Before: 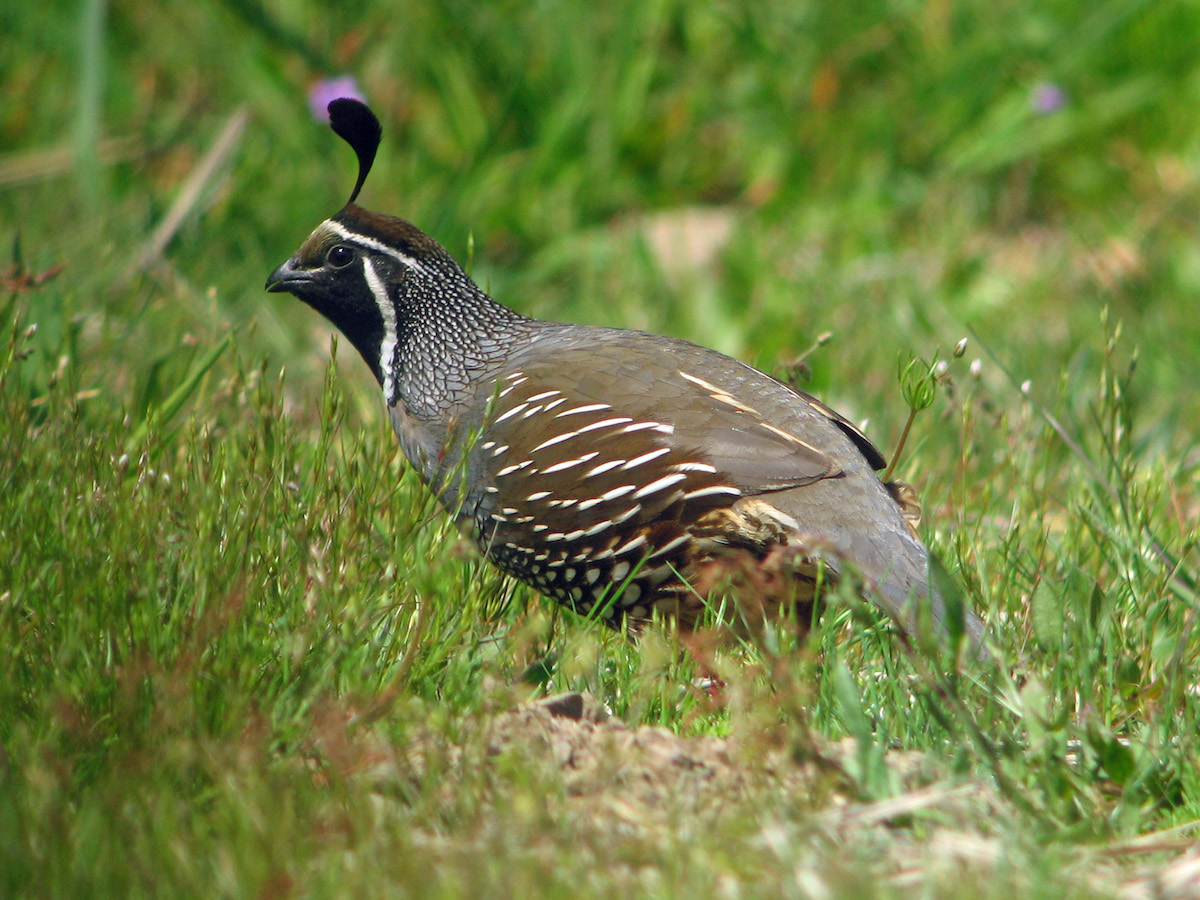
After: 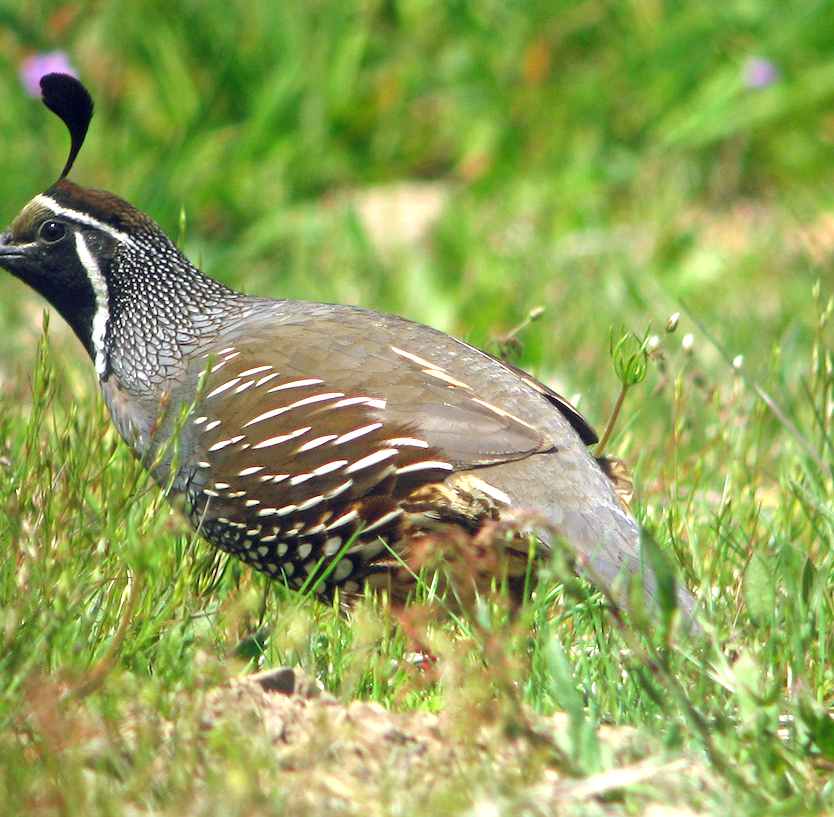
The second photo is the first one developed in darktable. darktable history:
crop and rotate: left 24.034%, top 2.838%, right 6.406%, bottom 6.299%
exposure: black level correction 0, exposure 0.7 EV, compensate highlight preservation false
